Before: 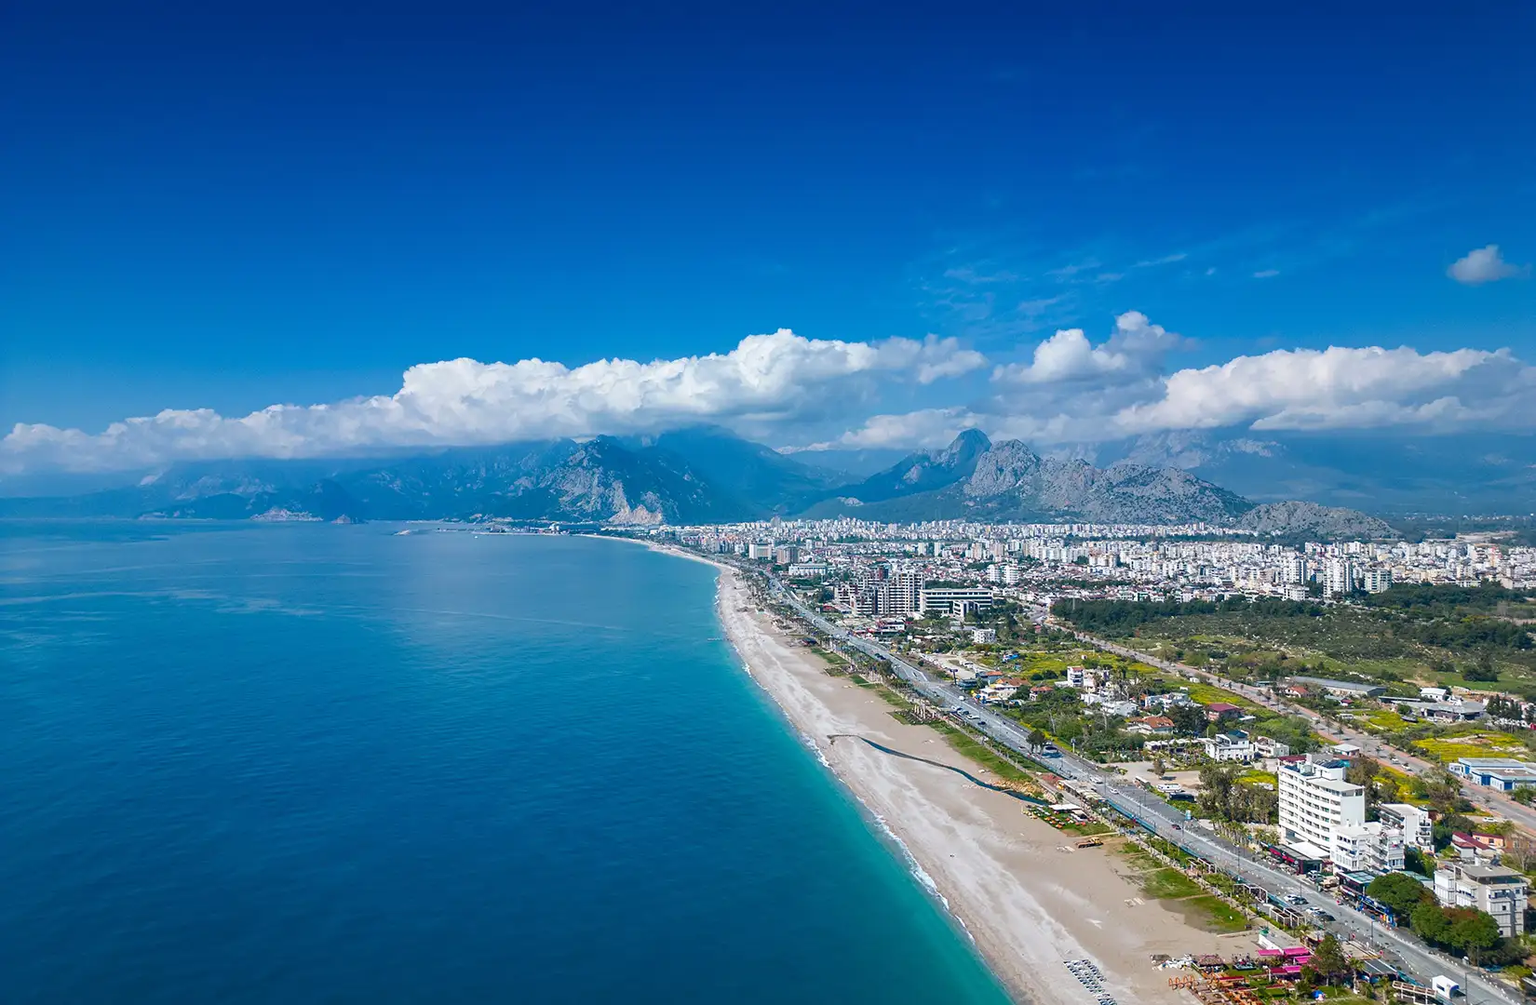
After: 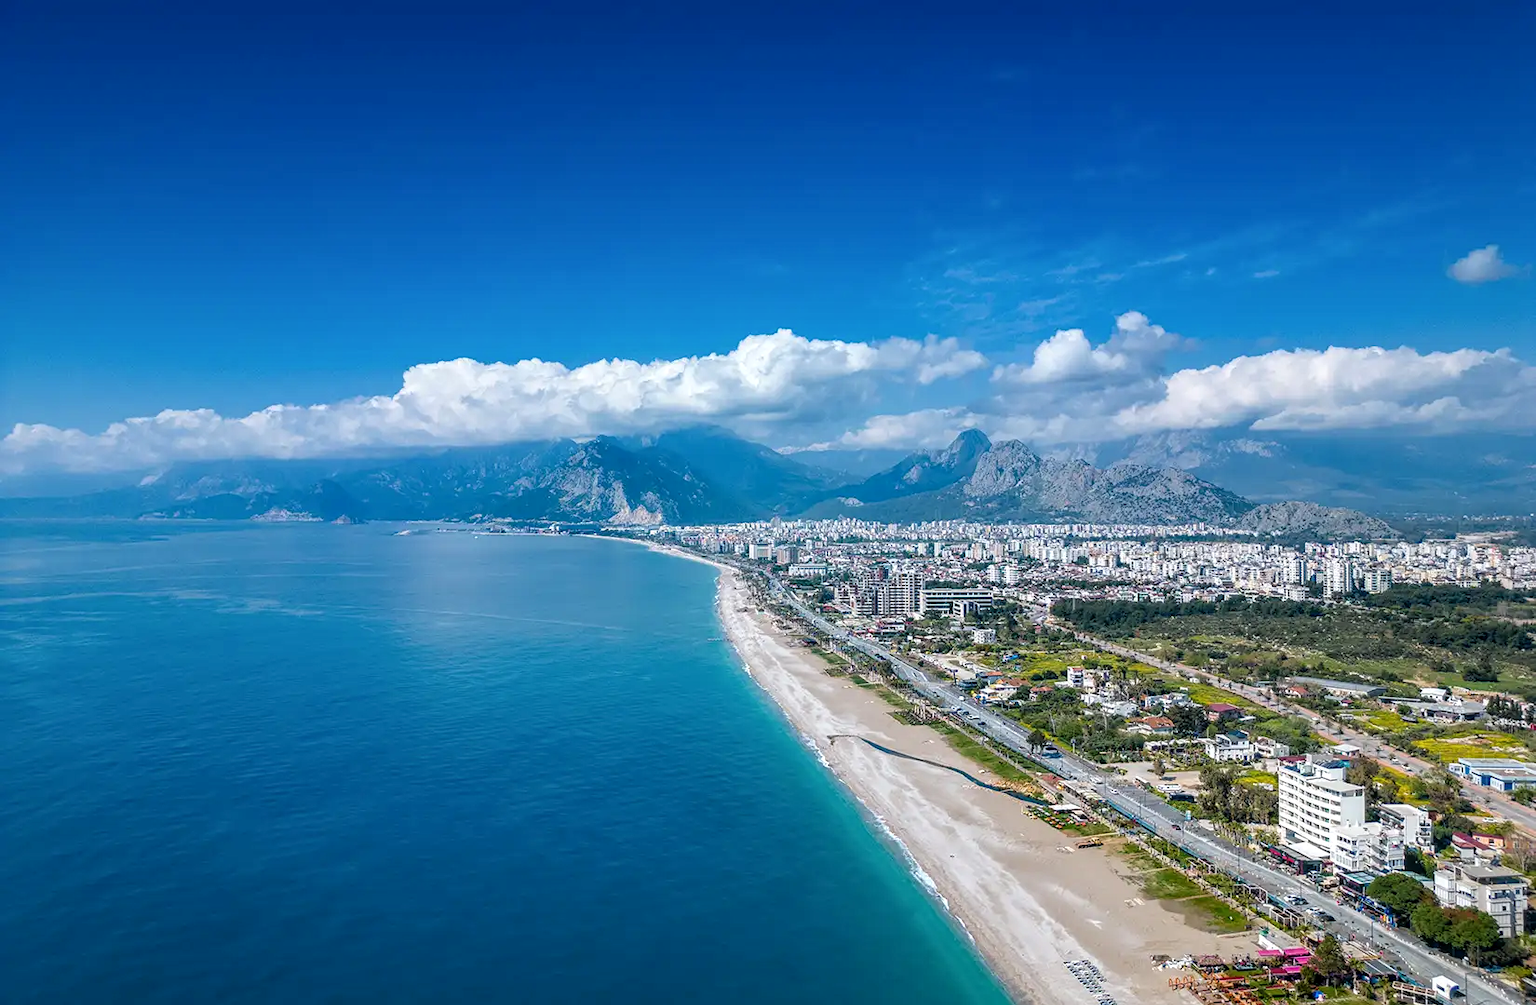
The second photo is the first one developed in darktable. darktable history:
local contrast: on, module defaults
rgb curve: curves: ch0 [(0, 0) (0.136, 0.078) (0.262, 0.245) (0.414, 0.42) (1, 1)], compensate middle gray true, preserve colors basic power
